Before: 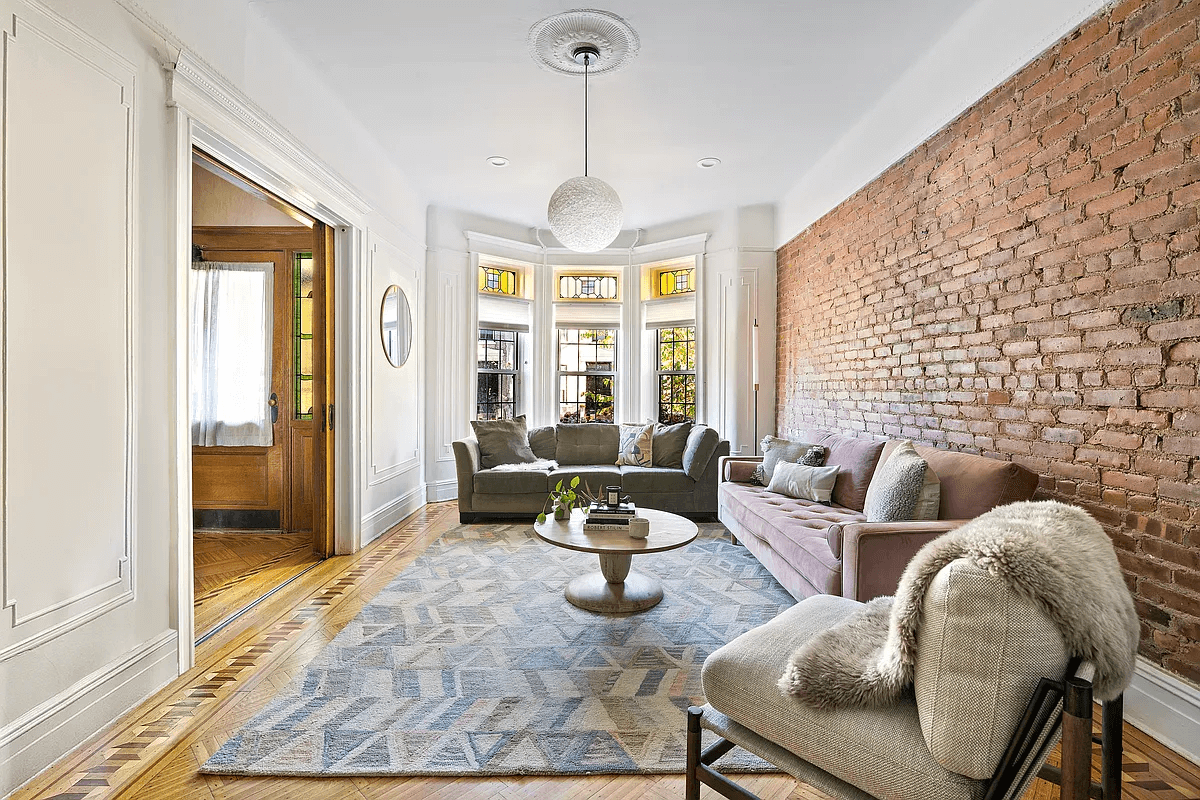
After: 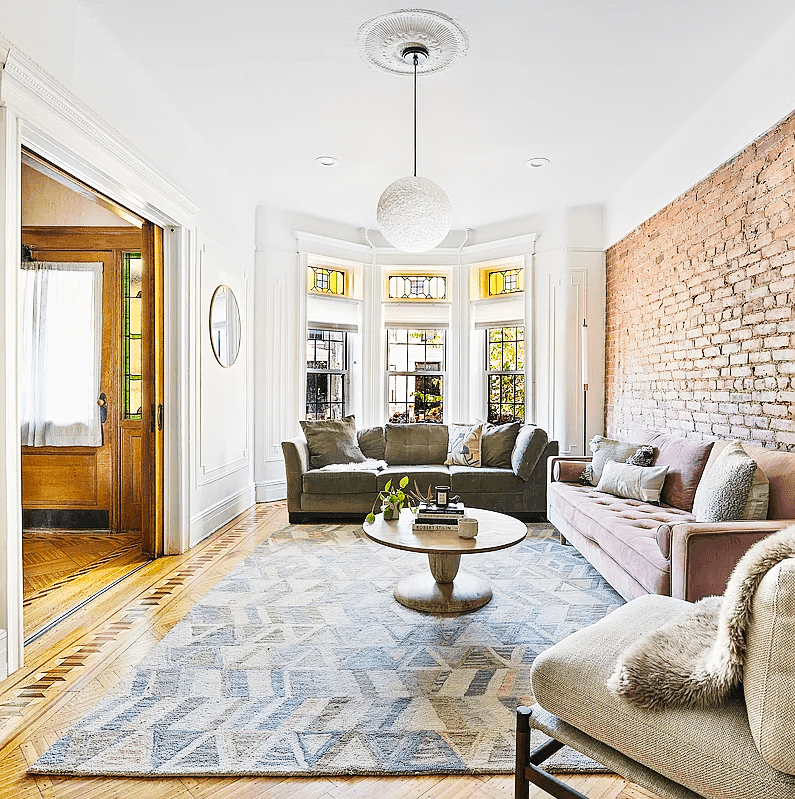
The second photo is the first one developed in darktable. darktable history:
tone curve: curves: ch0 [(0, 0.023) (0.103, 0.087) (0.277, 0.28) (0.46, 0.554) (0.569, 0.68) (0.735, 0.843) (0.994, 0.984)]; ch1 [(0, 0) (0.324, 0.285) (0.456, 0.438) (0.488, 0.497) (0.512, 0.503) (0.535, 0.535) (0.599, 0.606) (0.715, 0.738) (1, 1)]; ch2 [(0, 0) (0.369, 0.388) (0.449, 0.431) (0.478, 0.471) (0.502, 0.503) (0.55, 0.553) (0.603, 0.602) (0.656, 0.713) (1, 1)], preserve colors none
sharpen: radius 1.262, amount 0.305, threshold 0.031
crop and rotate: left 14.307%, right 19.393%
